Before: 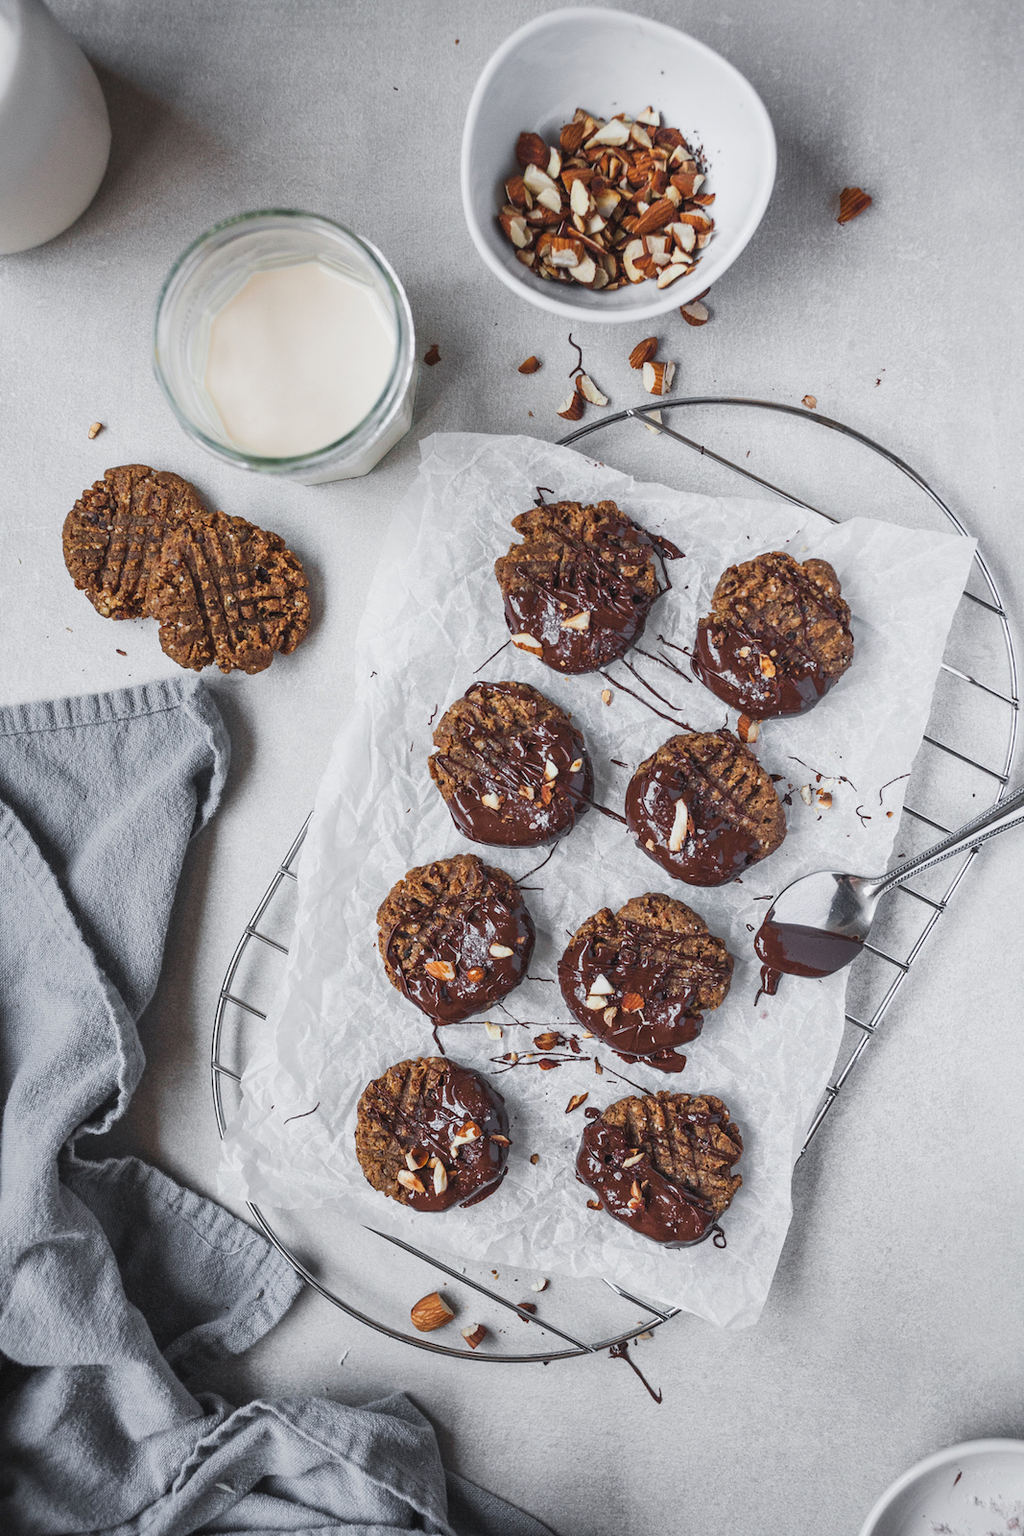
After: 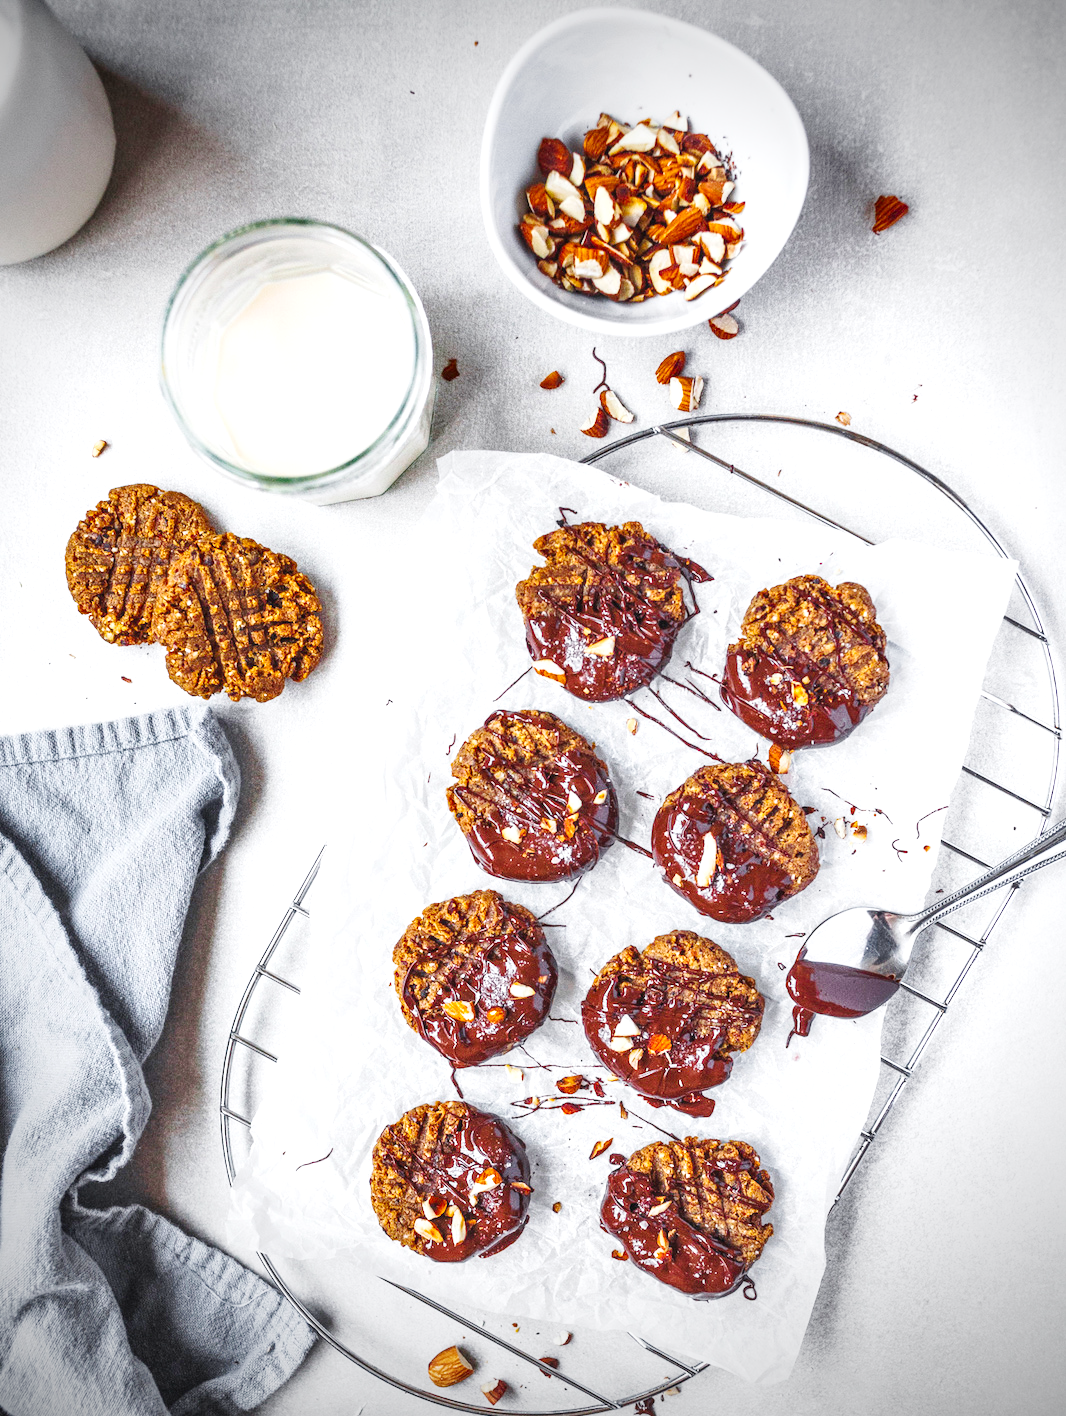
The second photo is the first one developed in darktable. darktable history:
color balance rgb: perceptual saturation grading › global saturation 30.402%, contrast -10.192%
base curve: curves: ch0 [(0, 0) (0.032, 0.025) (0.121, 0.166) (0.206, 0.329) (0.605, 0.79) (1, 1)], preserve colors none
vignetting: fall-off start 73.34%, brightness -0.577, saturation -0.255
crop and rotate: top 0%, bottom 11.454%
exposure: exposure 1.001 EV, compensate highlight preservation false
shadows and highlights: shadows 37.6, highlights -27.78, soften with gaussian
local contrast: detail 130%
